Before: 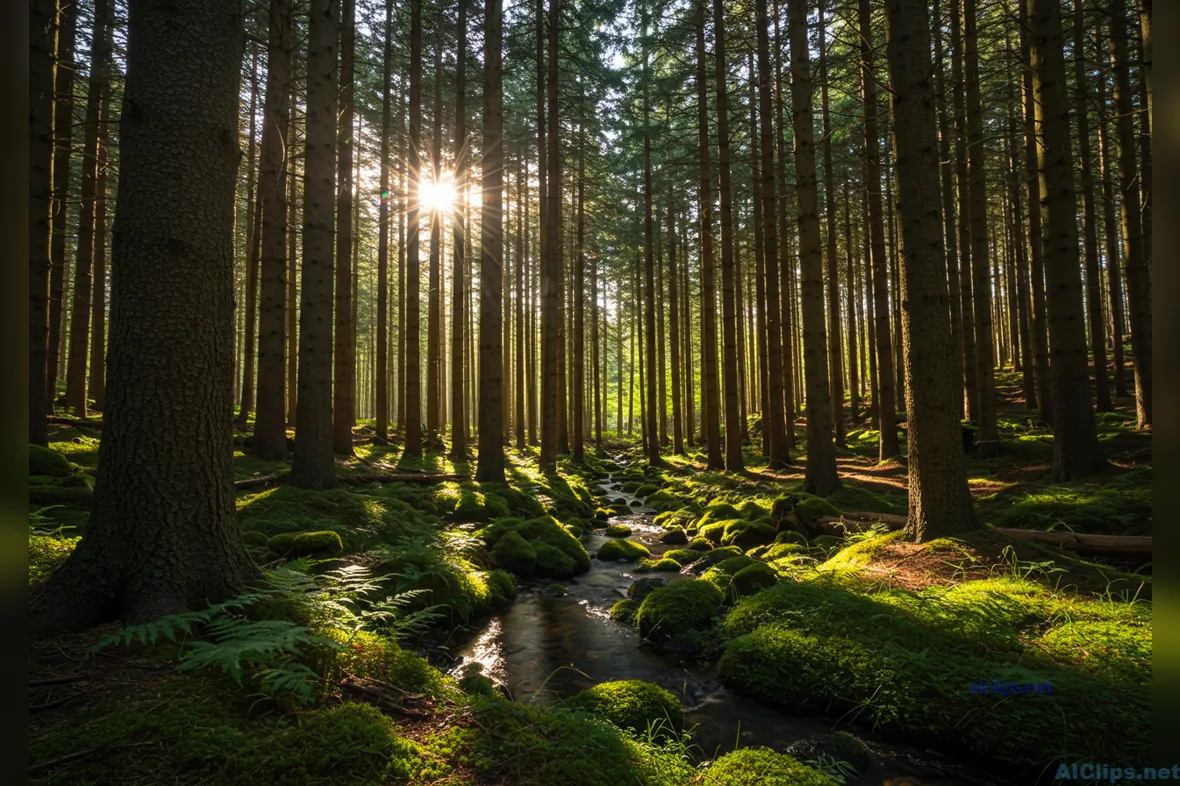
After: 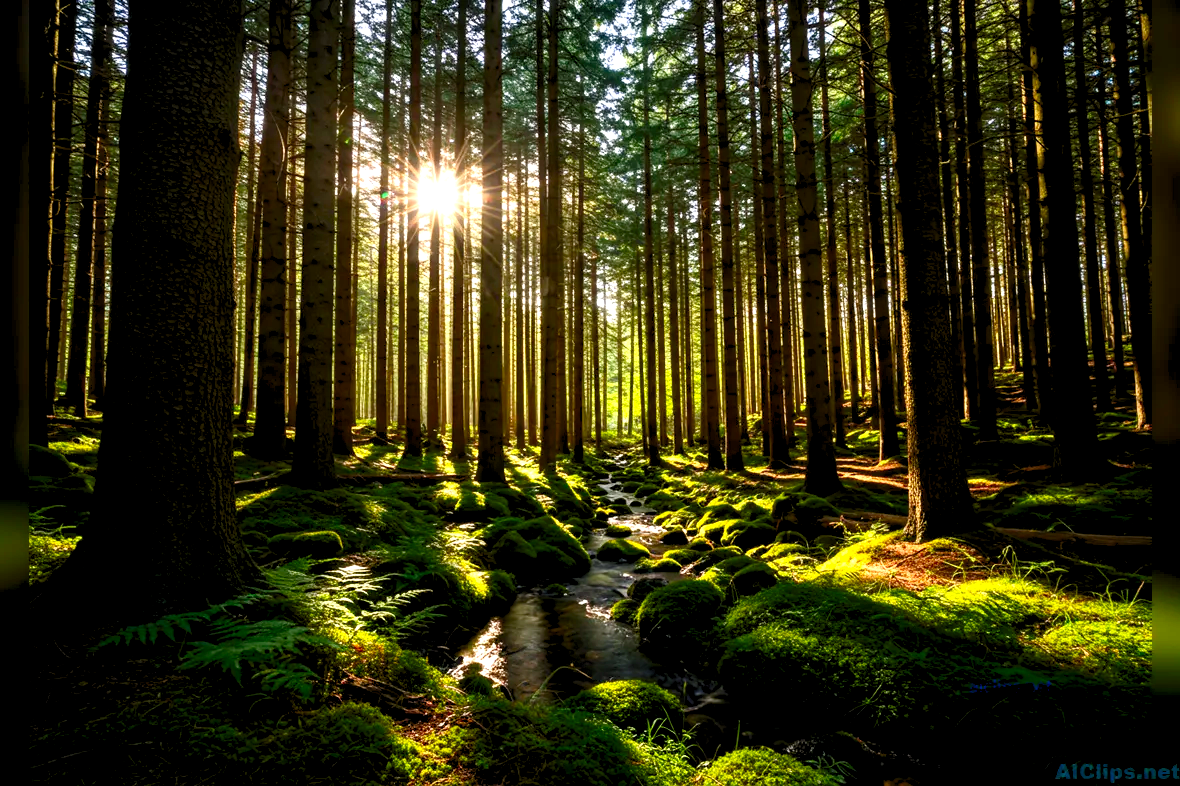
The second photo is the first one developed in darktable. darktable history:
contrast brightness saturation: contrast 0.2, brightness -0.11, saturation 0.1
contrast equalizer: y [[0.5 ×6], [0.5 ×6], [0.975, 0.964, 0.925, 0.865, 0.793, 0.721], [0 ×6], [0 ×6]]
levels: levels [0.036, 0.364, 0.827]
